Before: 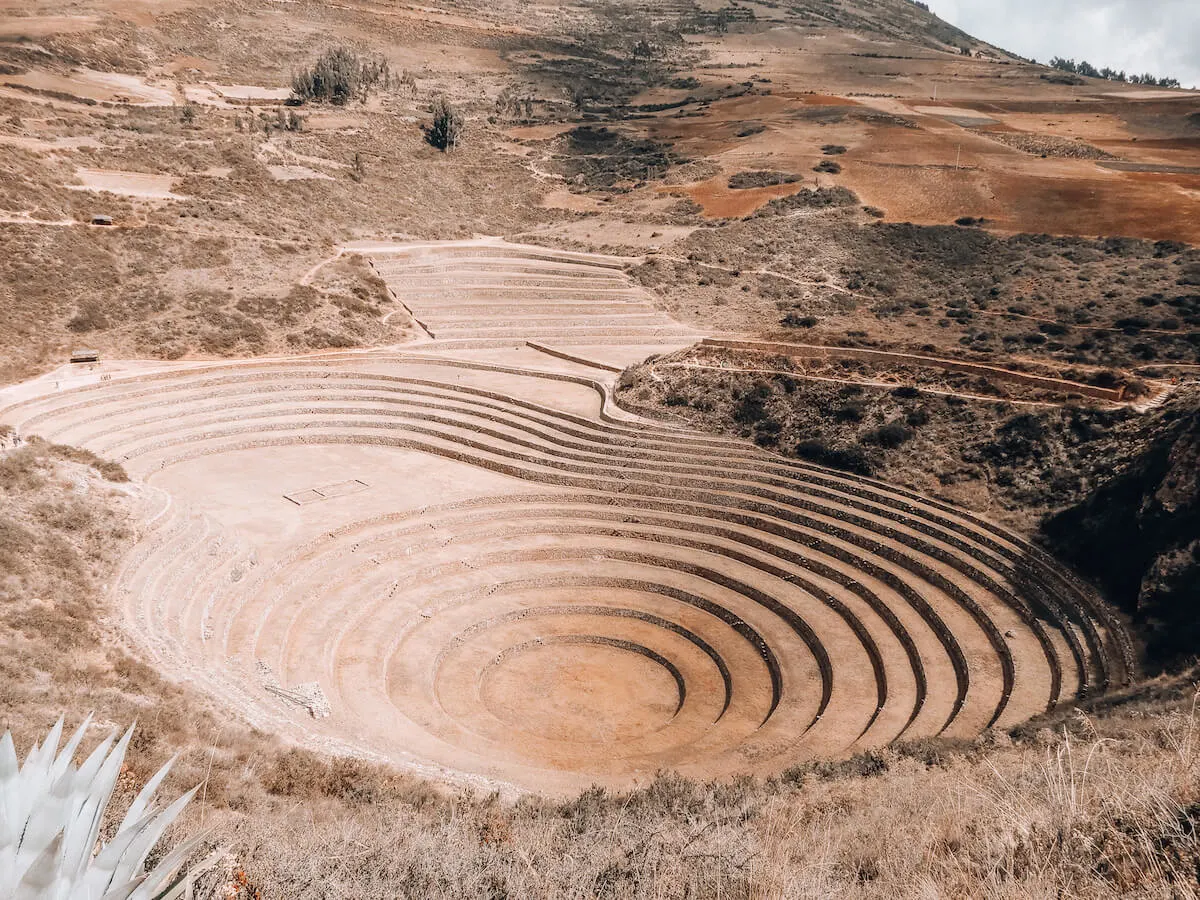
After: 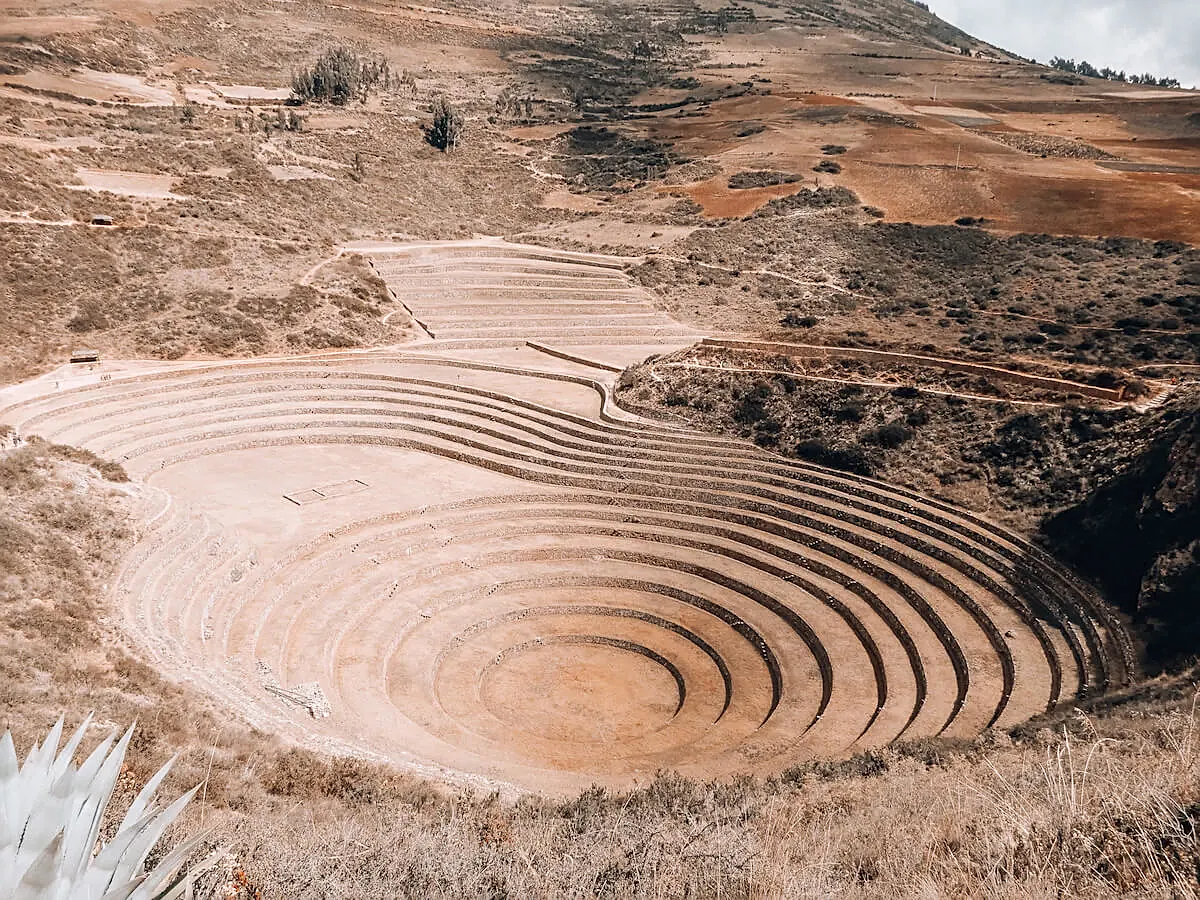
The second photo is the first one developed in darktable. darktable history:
sharpen: on, module defaults
contrast brightness saturation: contrast 0.05
